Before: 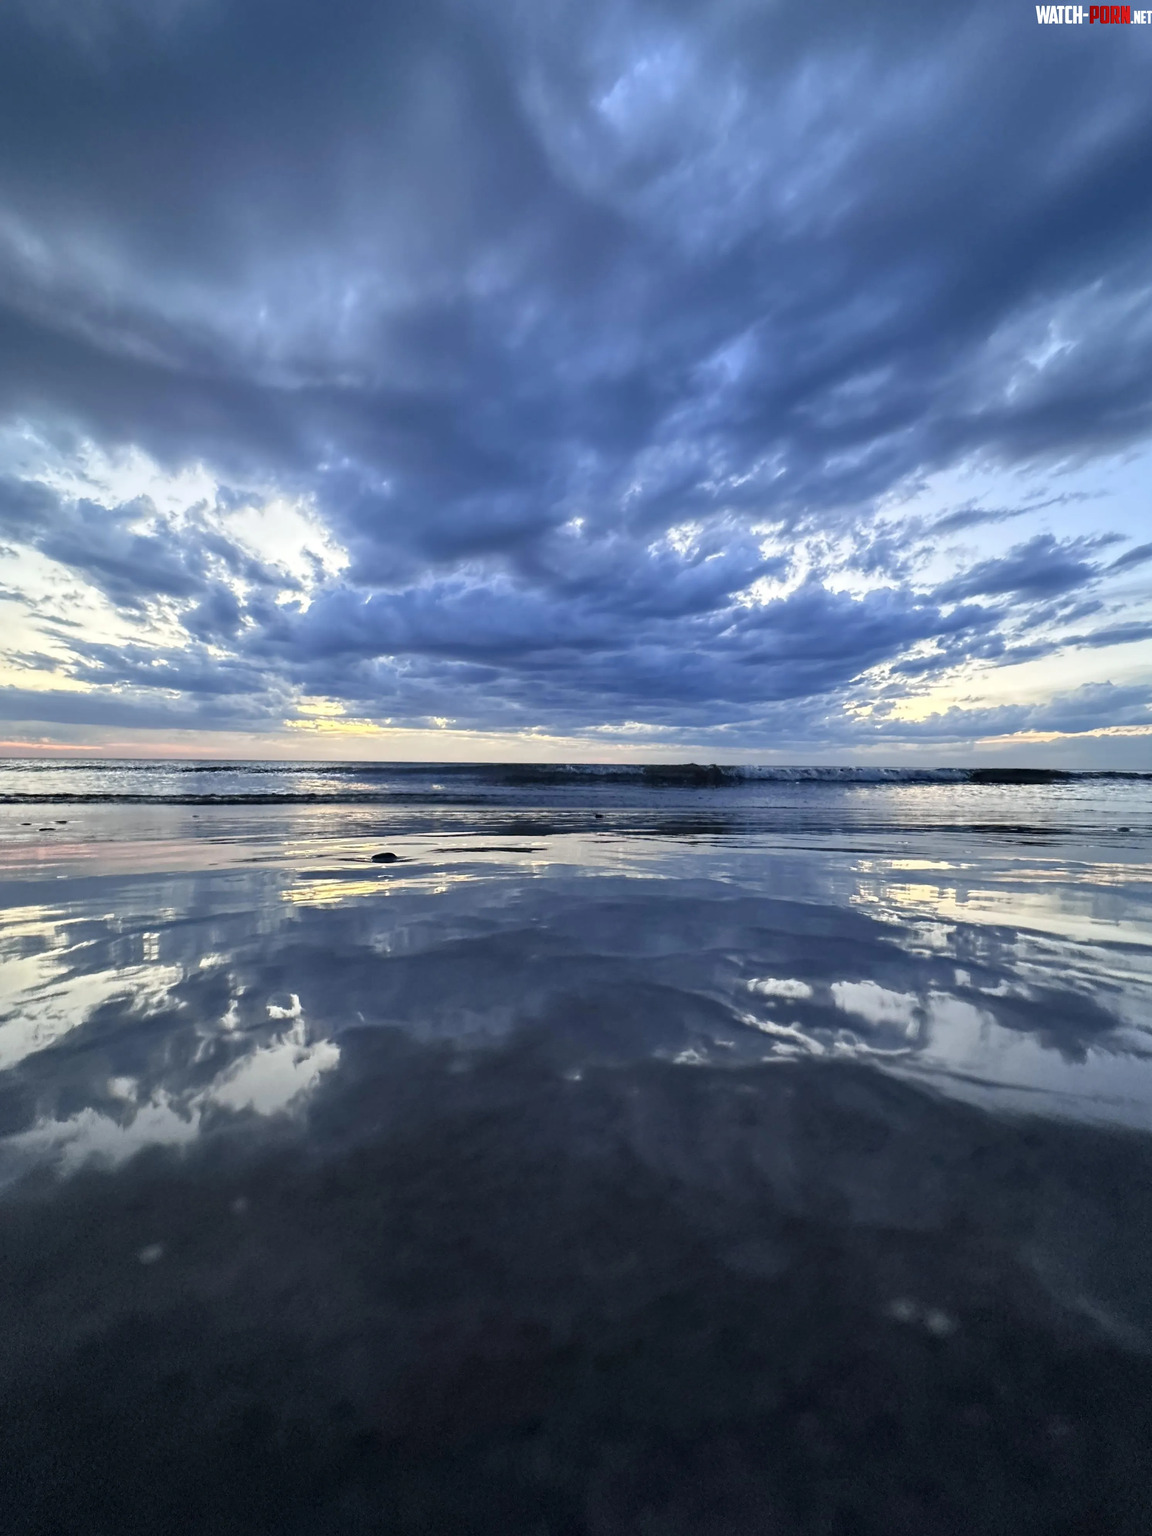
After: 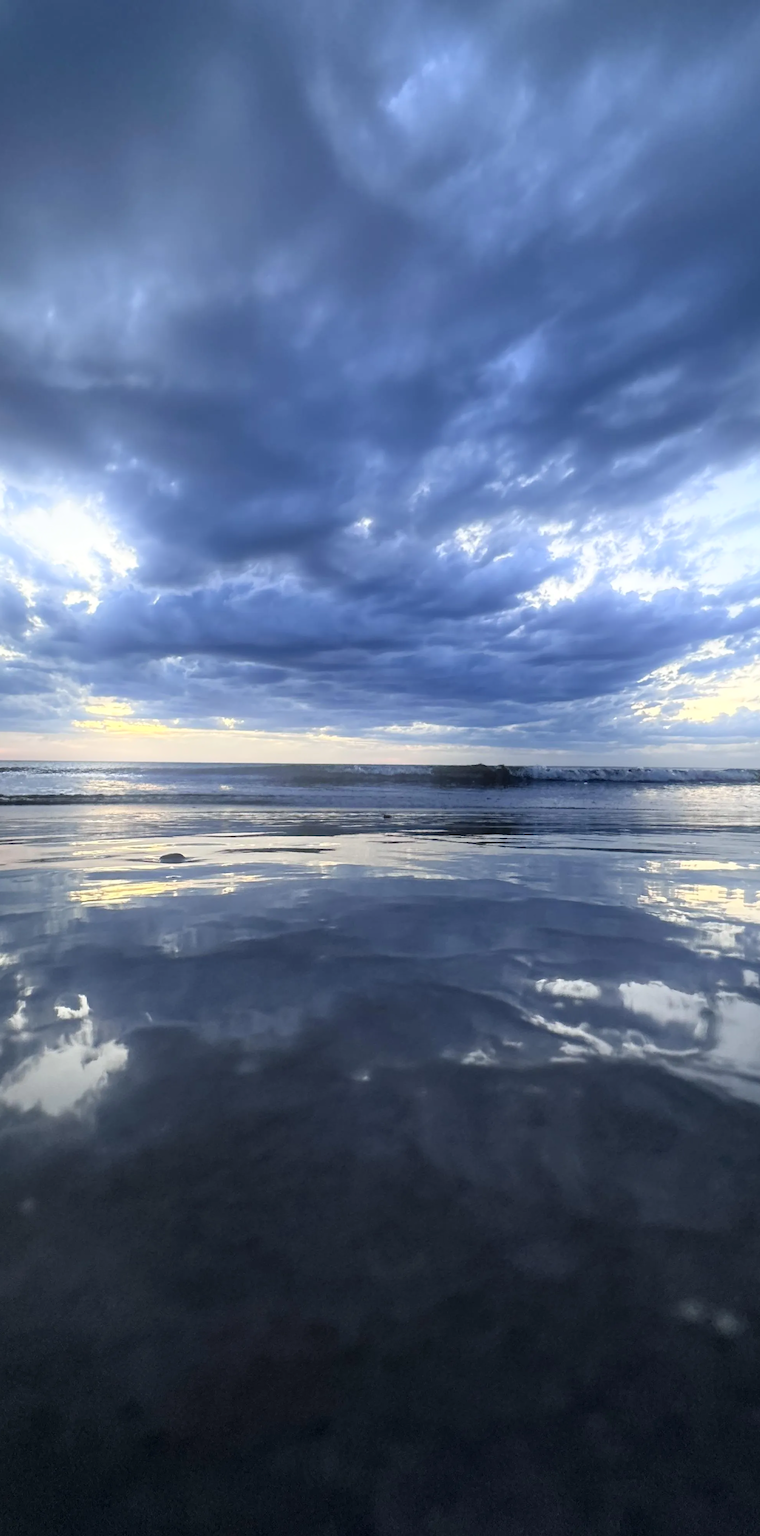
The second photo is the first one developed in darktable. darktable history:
crop and rotate: left 18.442%, right 15.508%
bloom: on, module defaults
